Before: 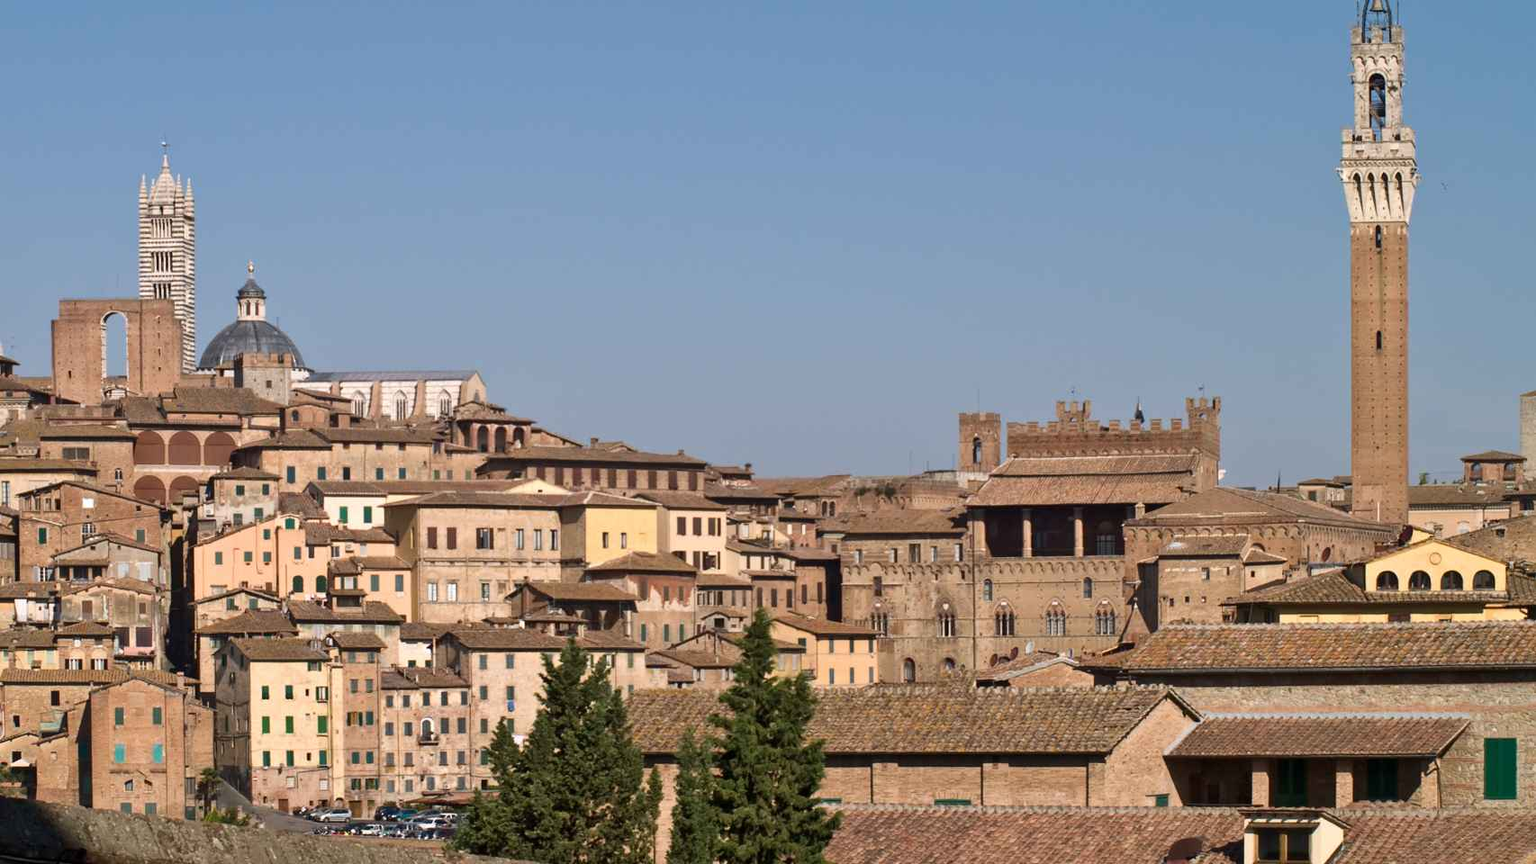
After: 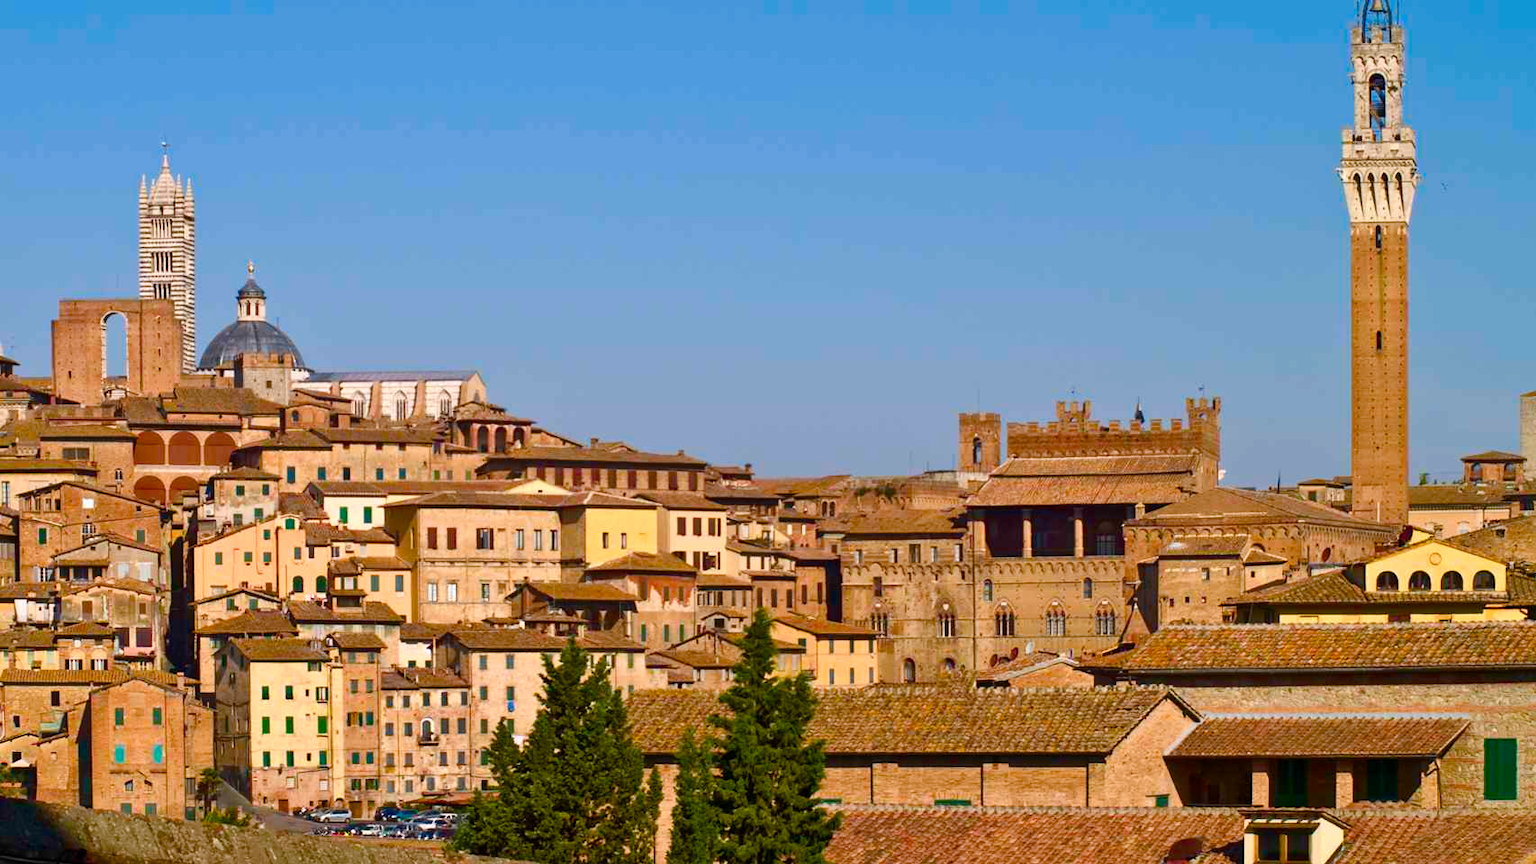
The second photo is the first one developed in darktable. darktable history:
color balance rgb: linear chroma grading › global chroma 18.9%, perceptual saturation grading › global saturation 20%, perceptual saturation grading › highlights -25%, perceptual saturation grading › shadows 50%, global vibrance 18.93%
contrast brightness saturation: contrast 0.08, saturation 0.2
